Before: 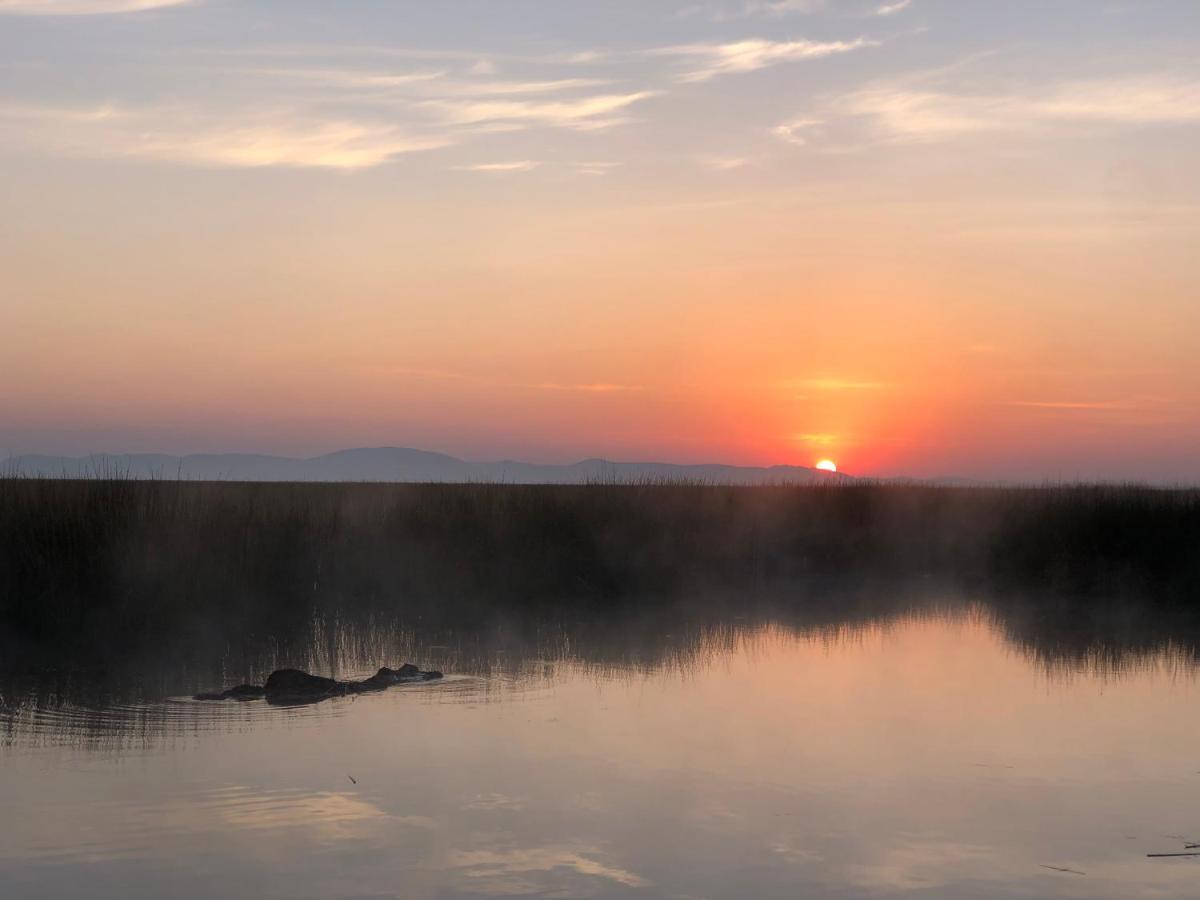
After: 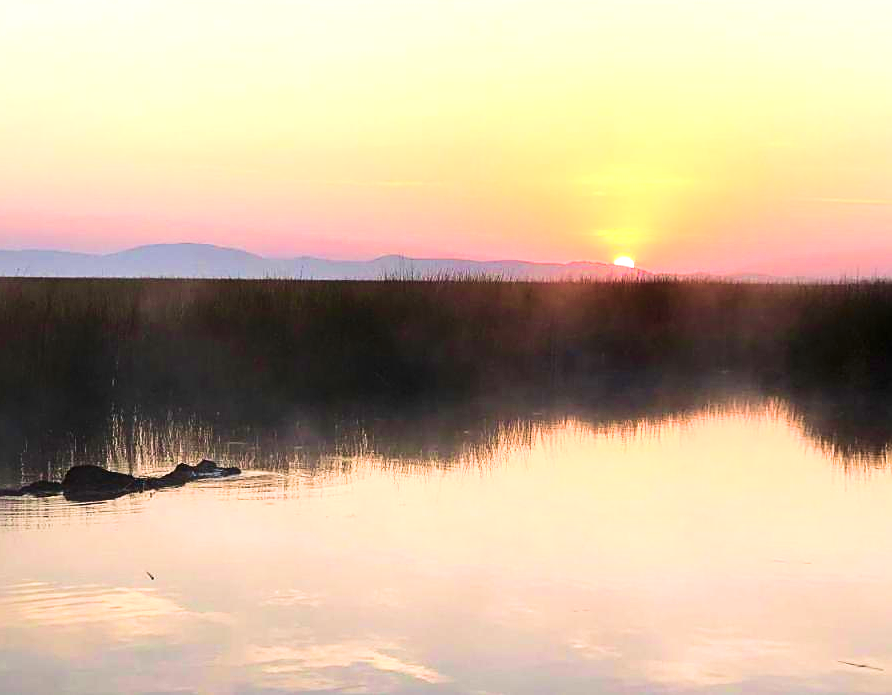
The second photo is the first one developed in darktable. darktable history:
exposure: black level correction 0, exposure 1.2 EV, compensate highlight preservation false
sharpen: on, module defaults
crop: left 16.842%, top 22.696%, right 8.754%
velvia: strength 75%
contrast brightness saturation: contrast 0.271
